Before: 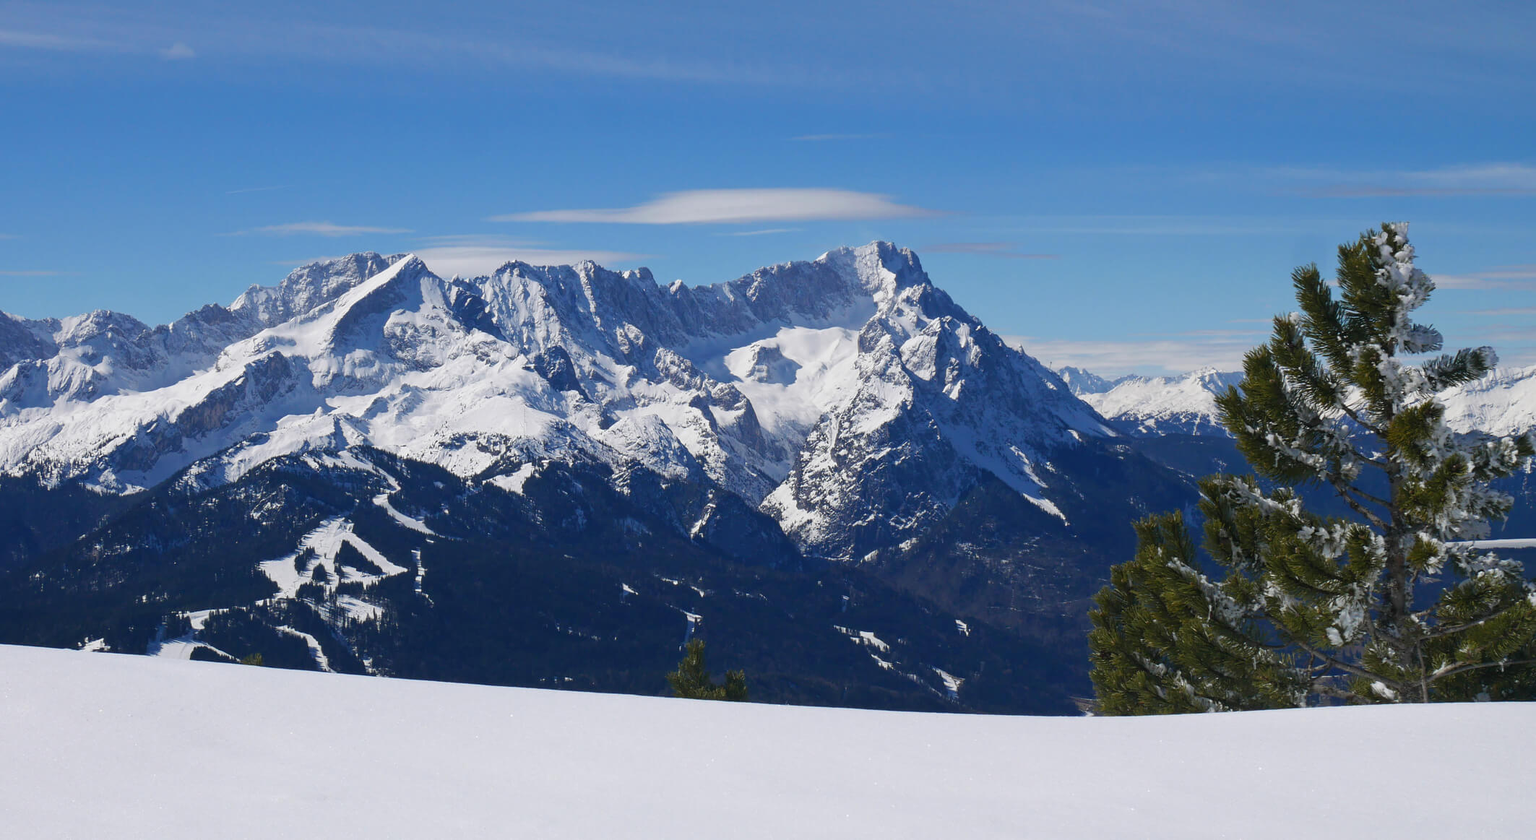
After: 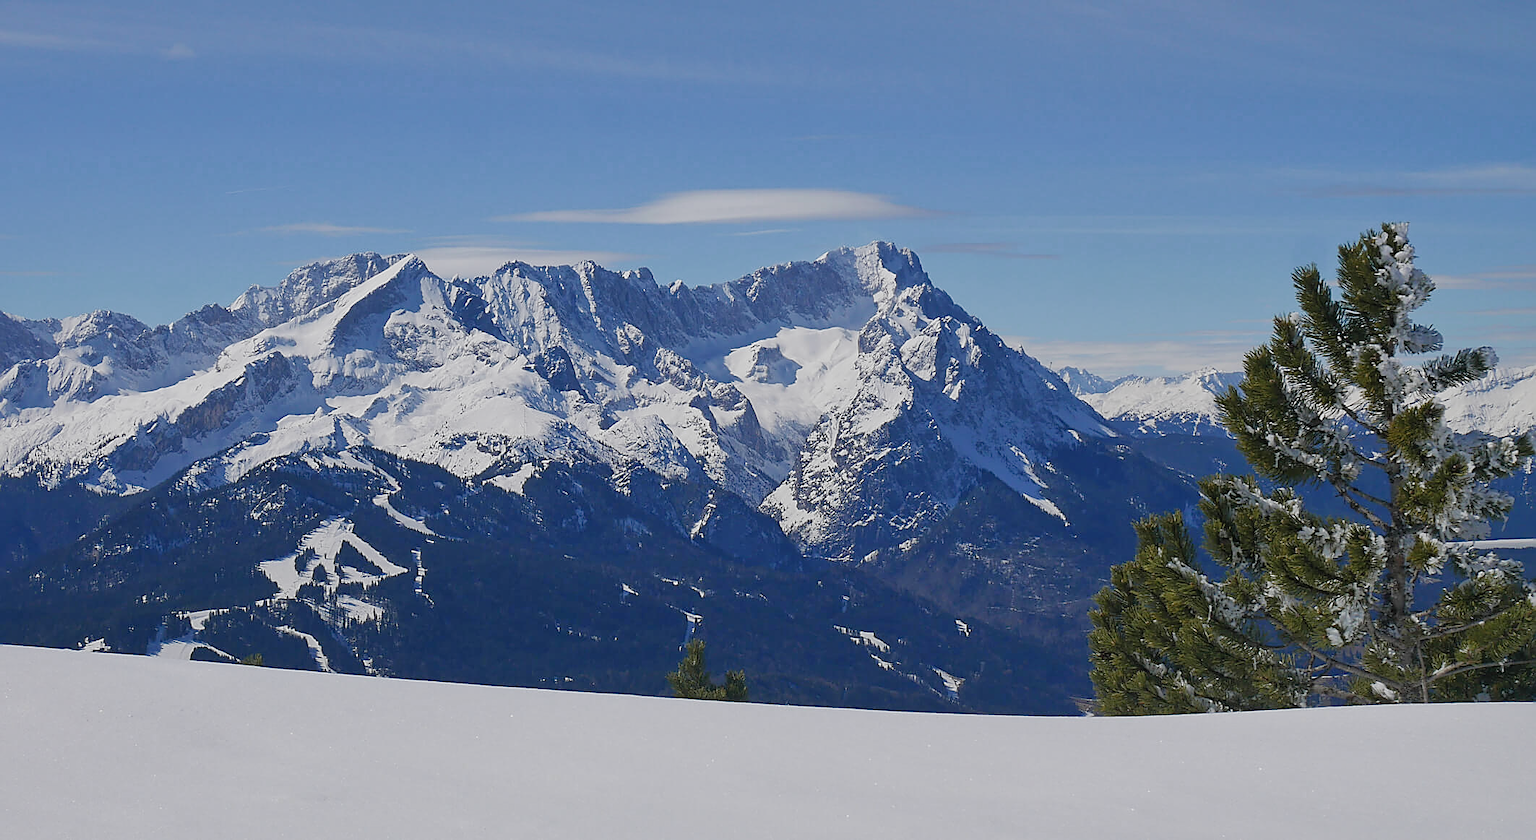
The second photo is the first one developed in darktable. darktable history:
shadows and highlights: on, module defaults
sharpen: radius 1.389, amount 1.237, threshold 0.614
filmic rgb: black relative exposure -14.24 EV, white relative exposure 3.35 EV, threshold 3.04 EV, hardness 7.83, contrast 0.984, color science v4 (2020), enable highlight reconstruction true
